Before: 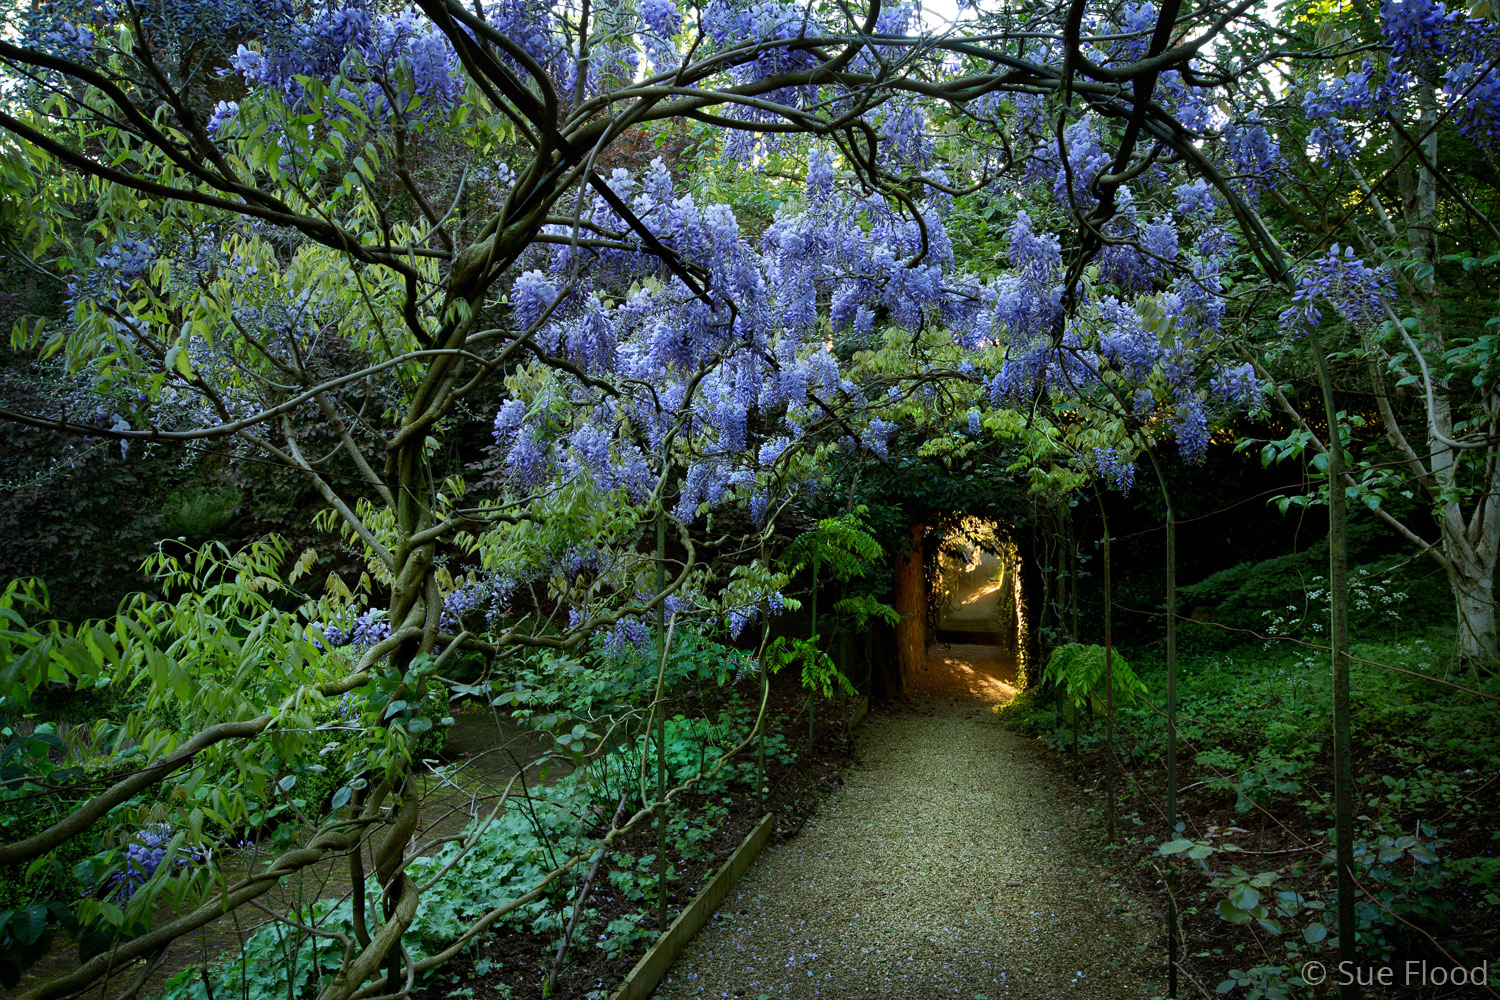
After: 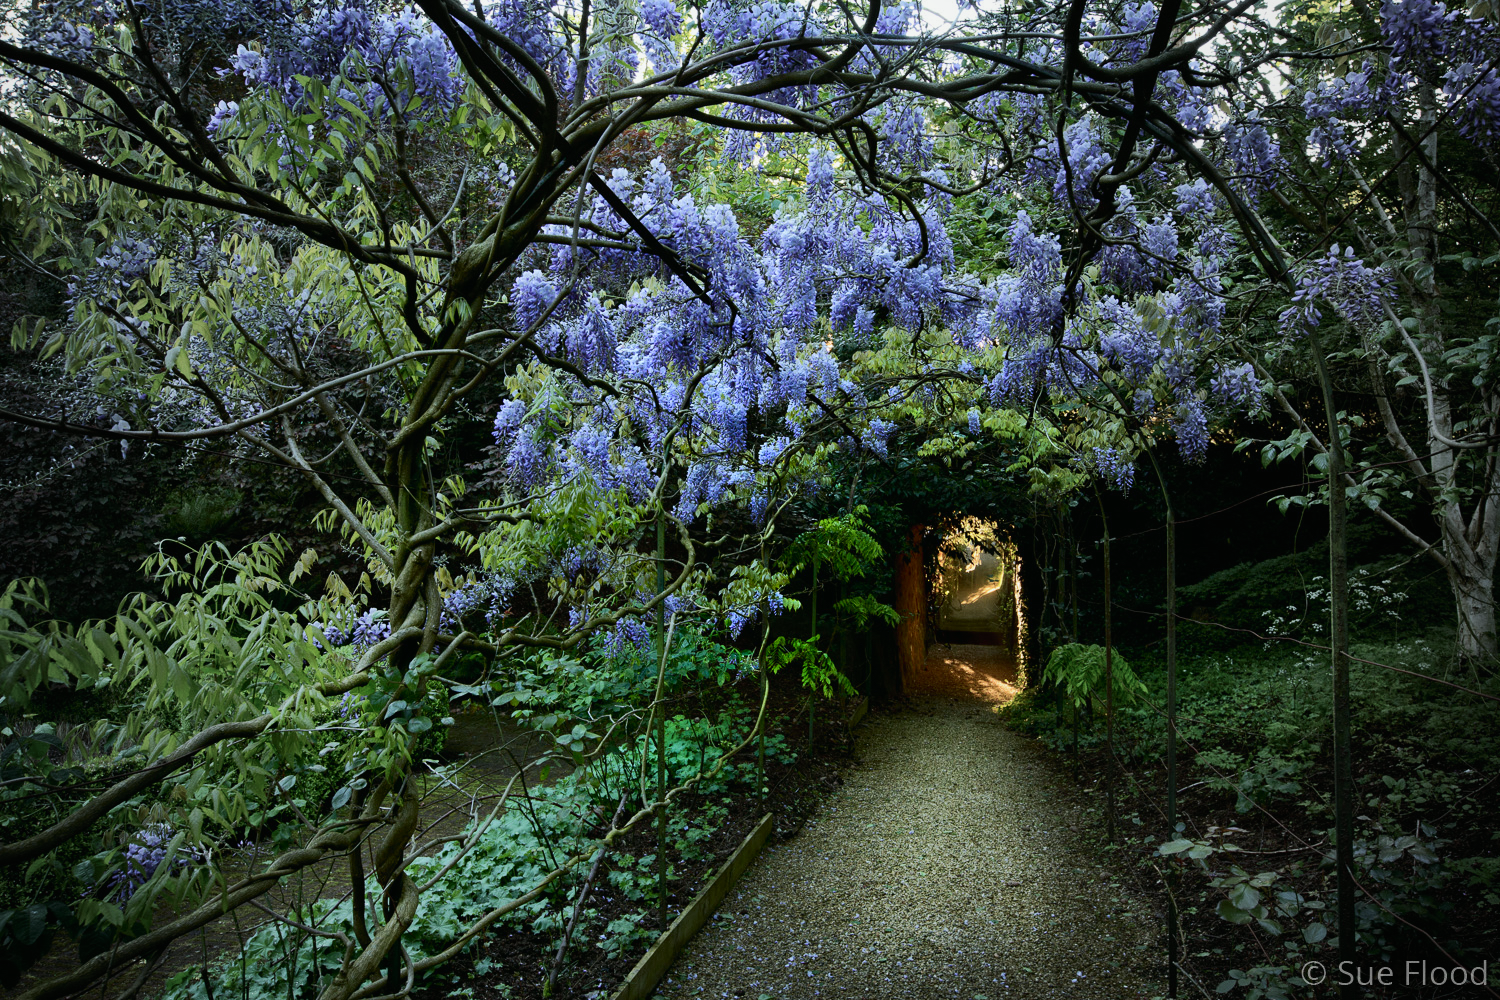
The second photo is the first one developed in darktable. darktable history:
vignetting: fall-off start 18.21%, fall-off radius 137.95%, brightness -0.207, center (-0.078, 0.066), width/height ratio 0.62, shape 0.59
tone curve: curves: ch0 [(0, 0.01) (0.037, 0.032) (0.131, 0.108) (0.275, 0.256) (0.483, 0.512) (0.61, 0.665) (0.696, 0.742) (0.792, 0.819) (0.911, 0.925) (0.997, 0.995)]; ch1 [(0, 0) (0.301, 0.3) (0.423, 0.421) (0.492, 0.488) (0.507, 0.503) (0.53, 0.532) (0.573, 0.586) (0.683, 0.702) (0.746, 0.77) (1, 1)]; ch2 [(0, 0) (0.246, 0.233) (0.36, 0.352) (0.415, 0.415) (0.485, 0.487) (0.502, 0.504) (0.525, 0.518) (0.539, 0.539) (0.587, 0.594) (0.636, 0.652) (0.711, 0.729) (0.845, 0.855) (0.998, 0.977)], color space Lab, independent channels, preserve colors none
